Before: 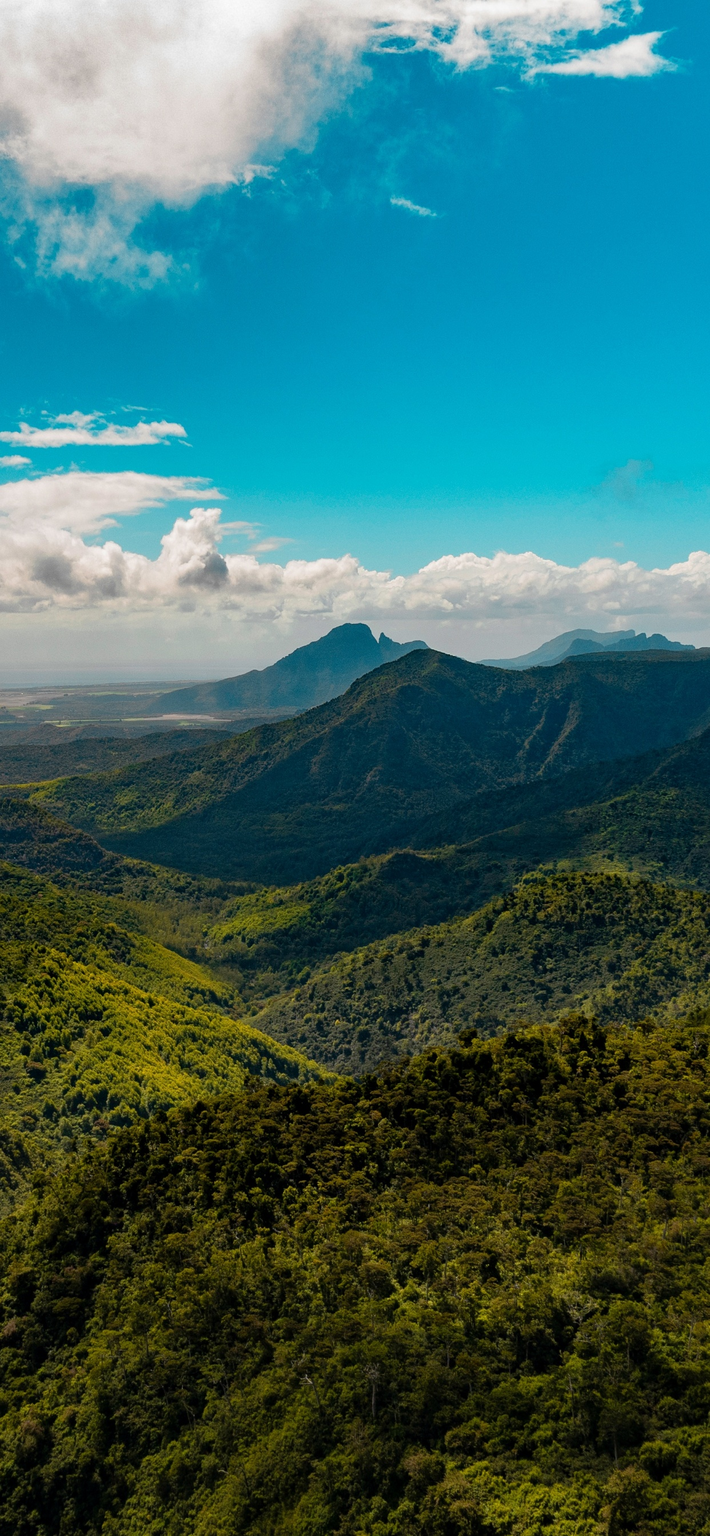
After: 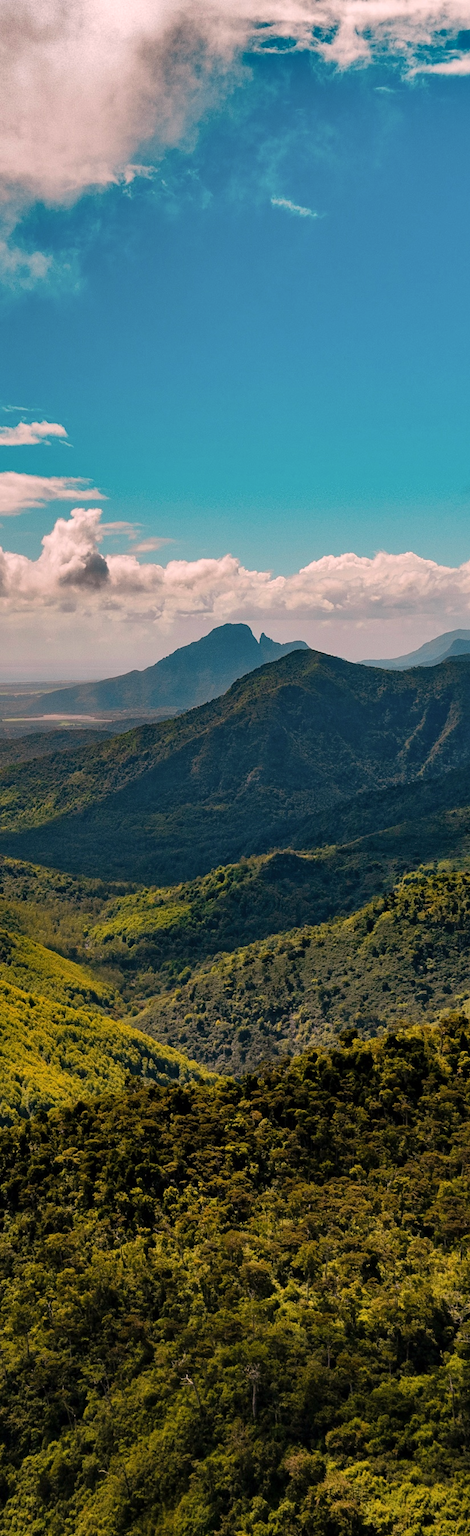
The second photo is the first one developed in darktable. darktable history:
color correction: highlights a* 12.25, highlights b* 5.43
crop: left 16.895%, right 16.794%
shadows and highlights: radius 116.42, shadows 41.87, highlights -61.6, soften with gaussian
